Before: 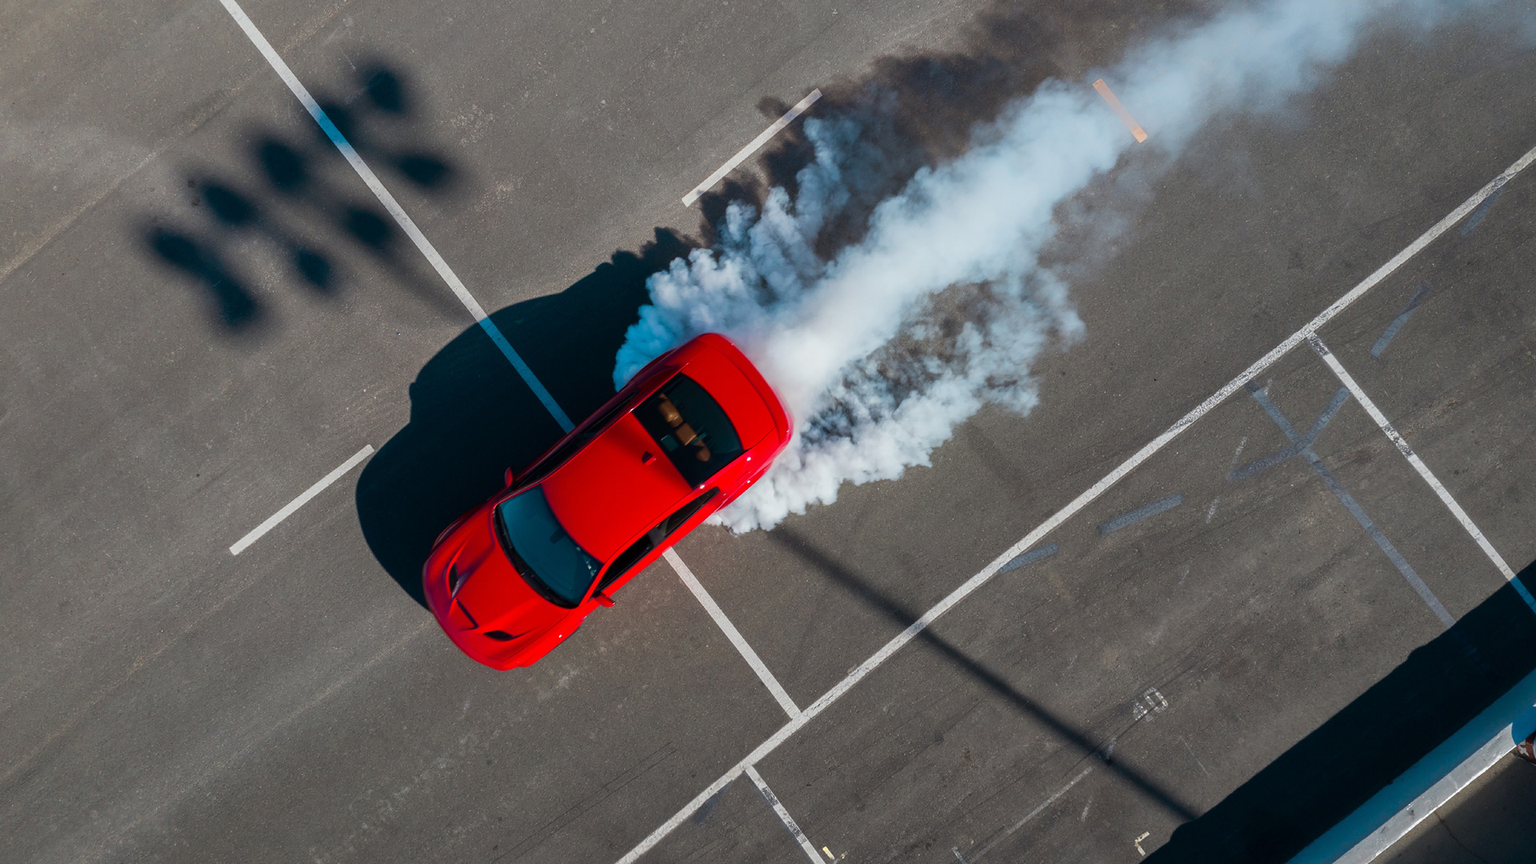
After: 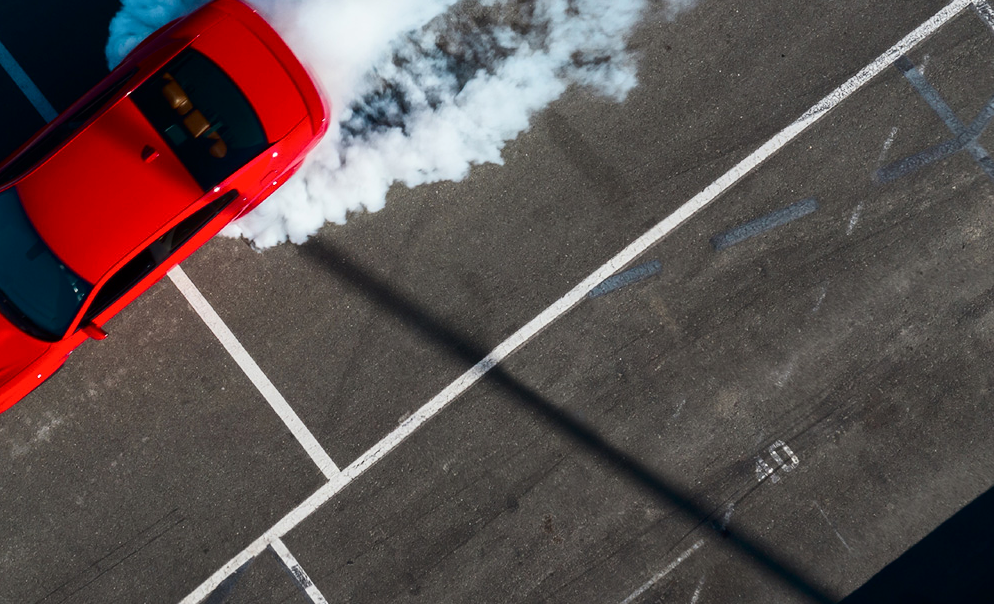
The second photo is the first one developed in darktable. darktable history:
crop: left 34.479%, top 38.822%, right 13.718%, bottom 5.172%
contrast brightness saturation: contrast 0.28
